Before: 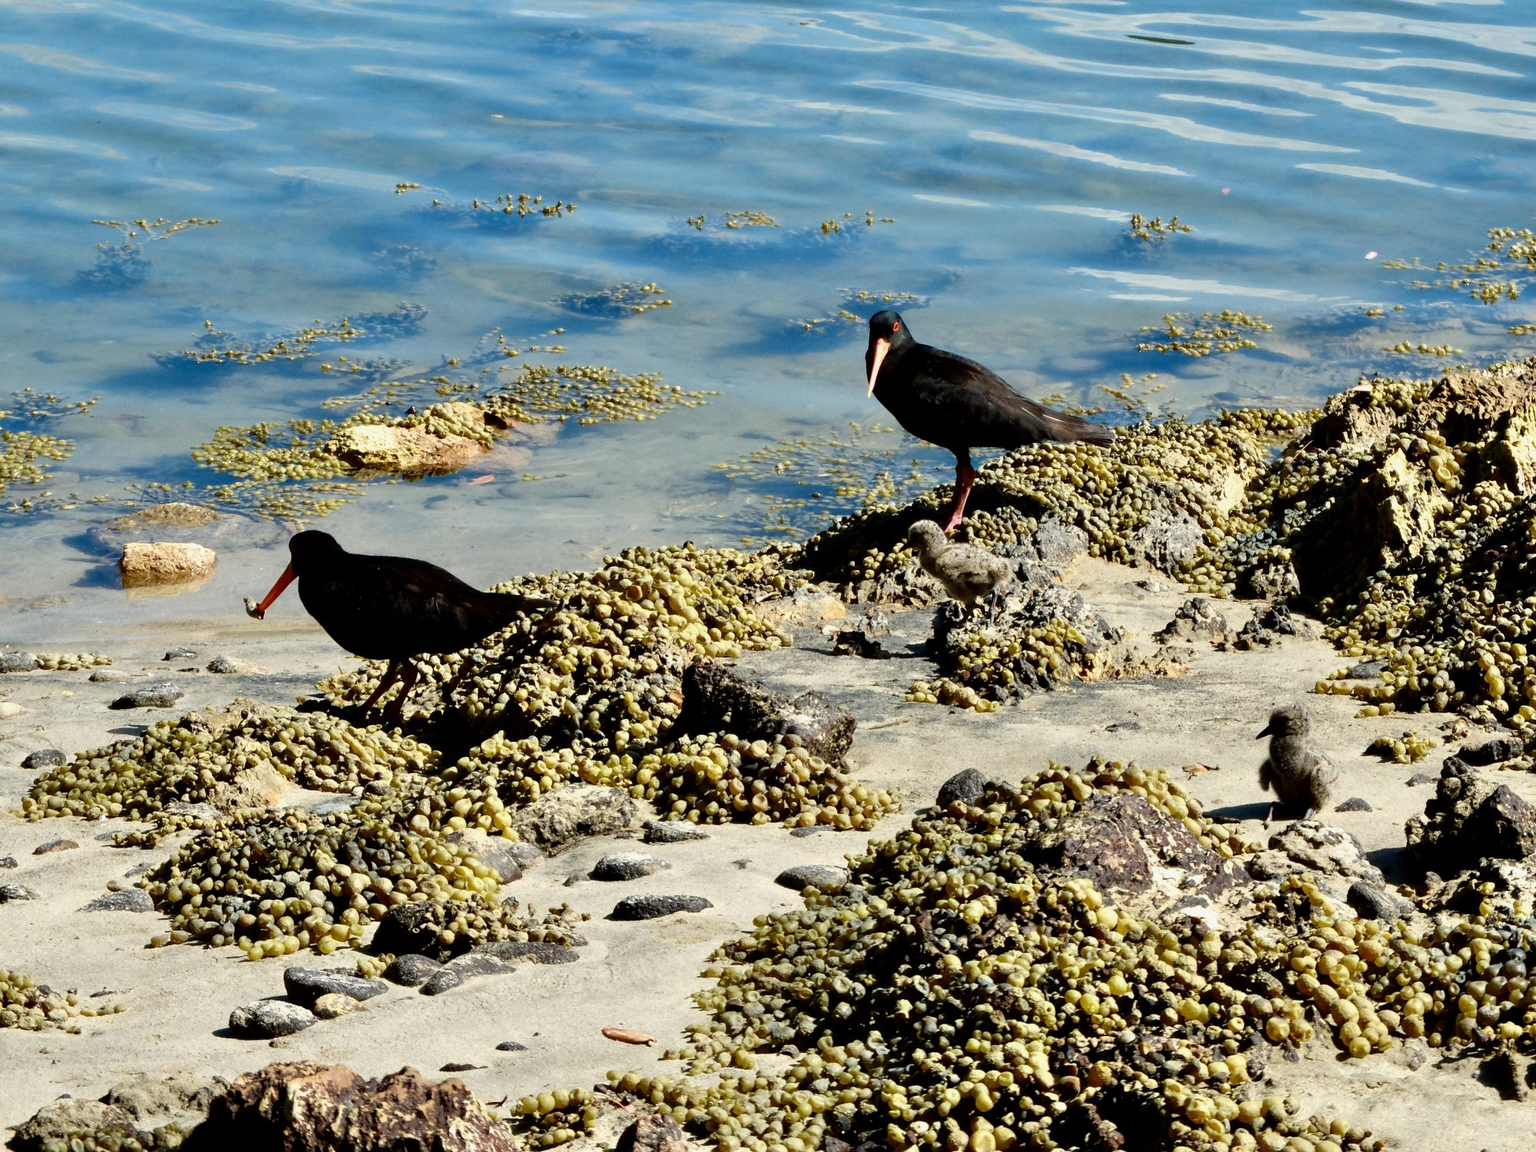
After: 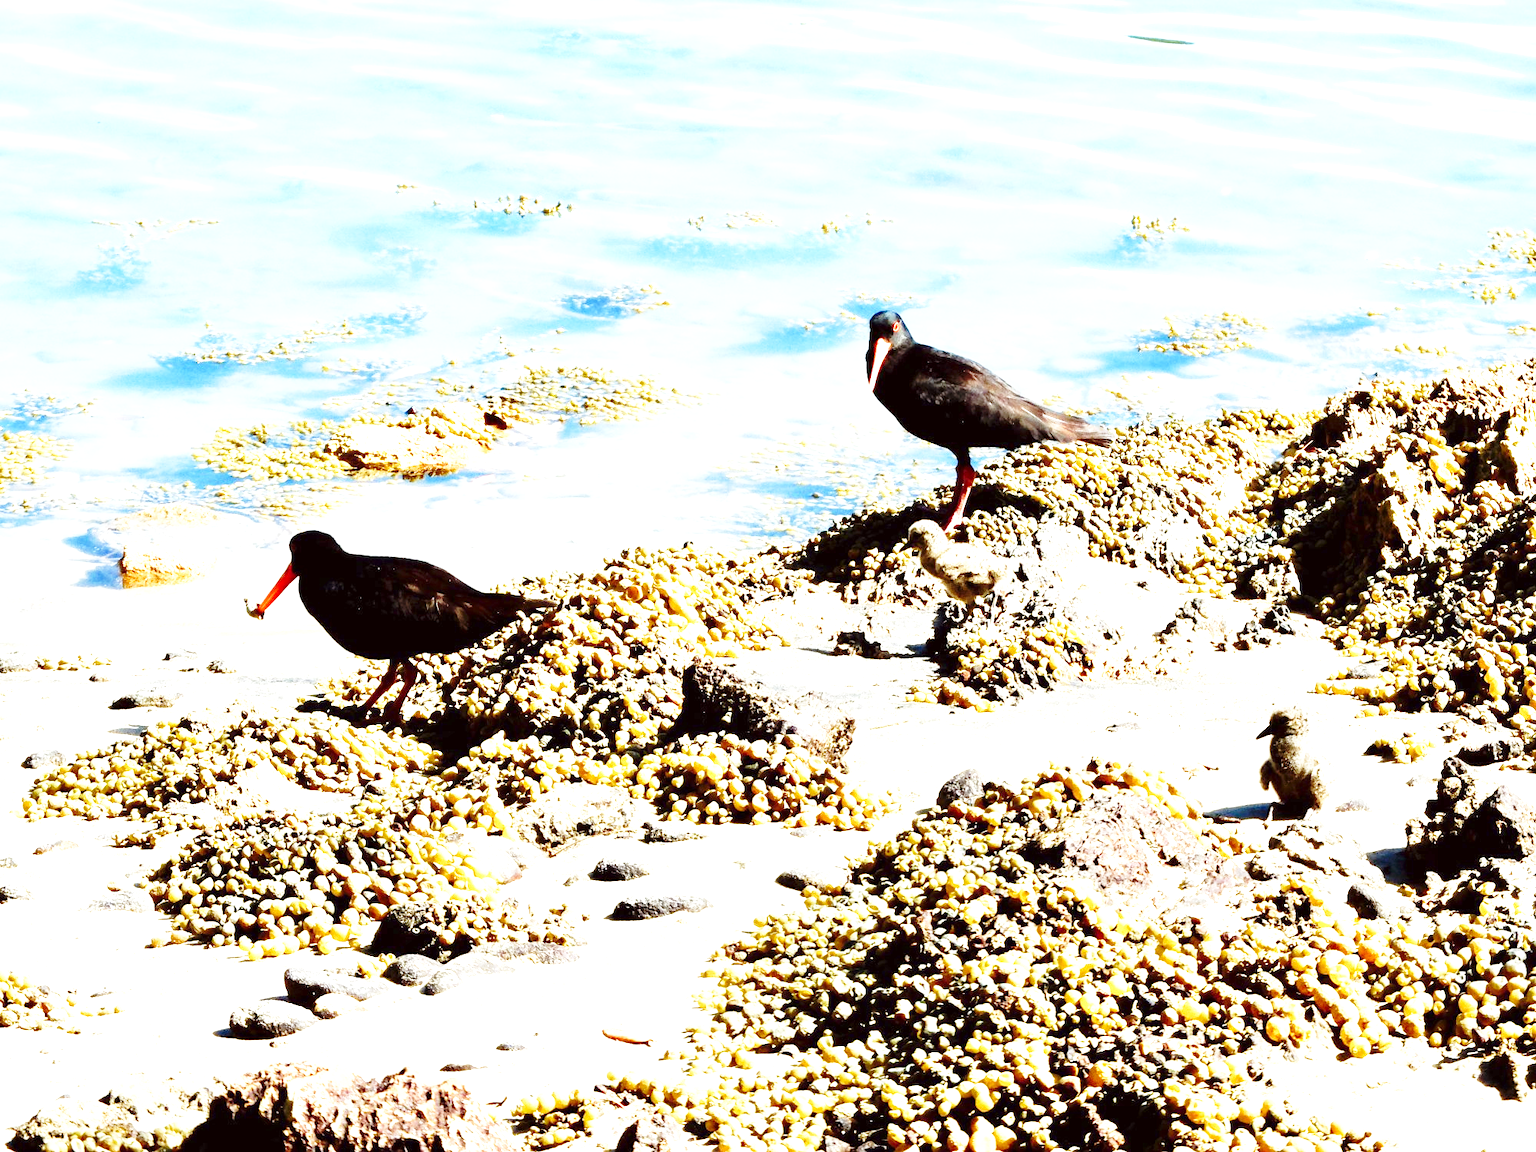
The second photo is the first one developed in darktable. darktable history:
exposure: exposure 2 EV, compensate highlight preservation false
color balance: mode lift, gamma, gain (sRGB), lift [1, 1.049, 1, 1]
base curve: curves: ch0 [(0, 0) (0.028, 0.03) (0.121, 0.232) (0.46, 0.748) (0.859, 0.968) (1, 1)], preserve colors none
